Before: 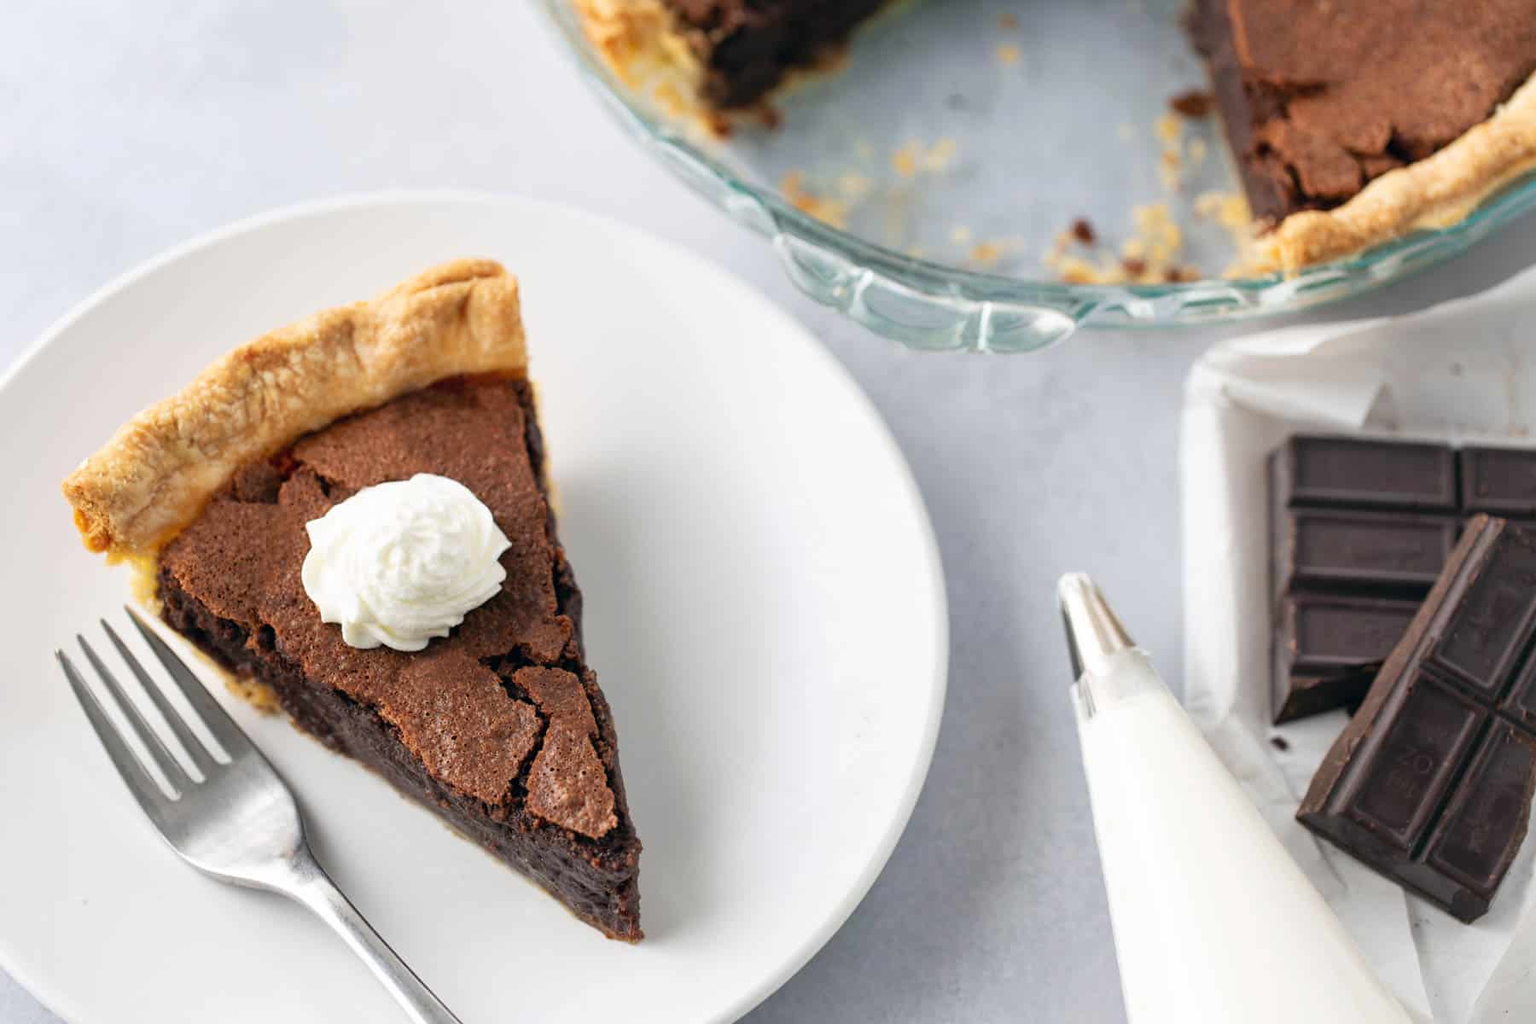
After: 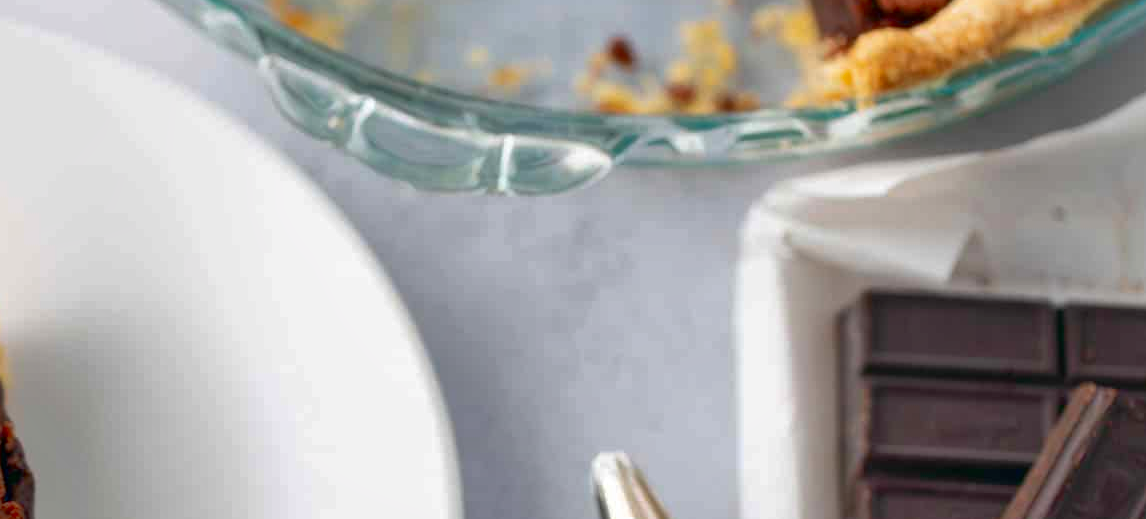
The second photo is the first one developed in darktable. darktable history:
contrast brightness saturation: contrast 0.12, brightness -0.12, saturation 0.2
shadows and highlights: on, module defaults
crop: left 36.005%, top 18.293%, right 0.31%, bottom 38.444%
